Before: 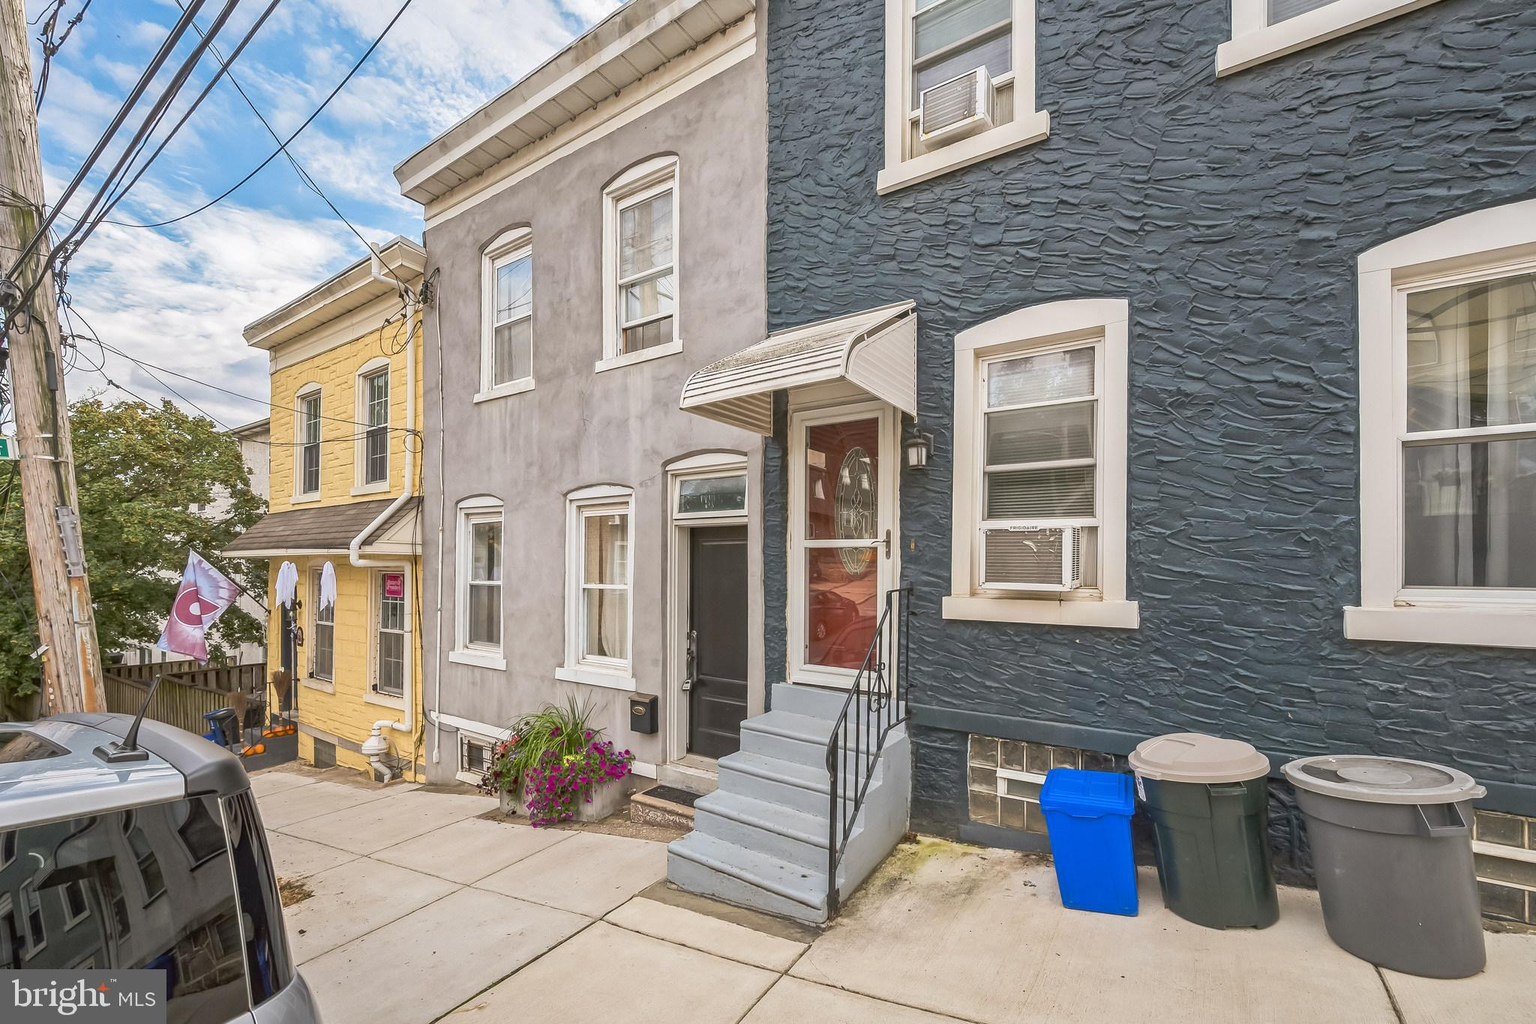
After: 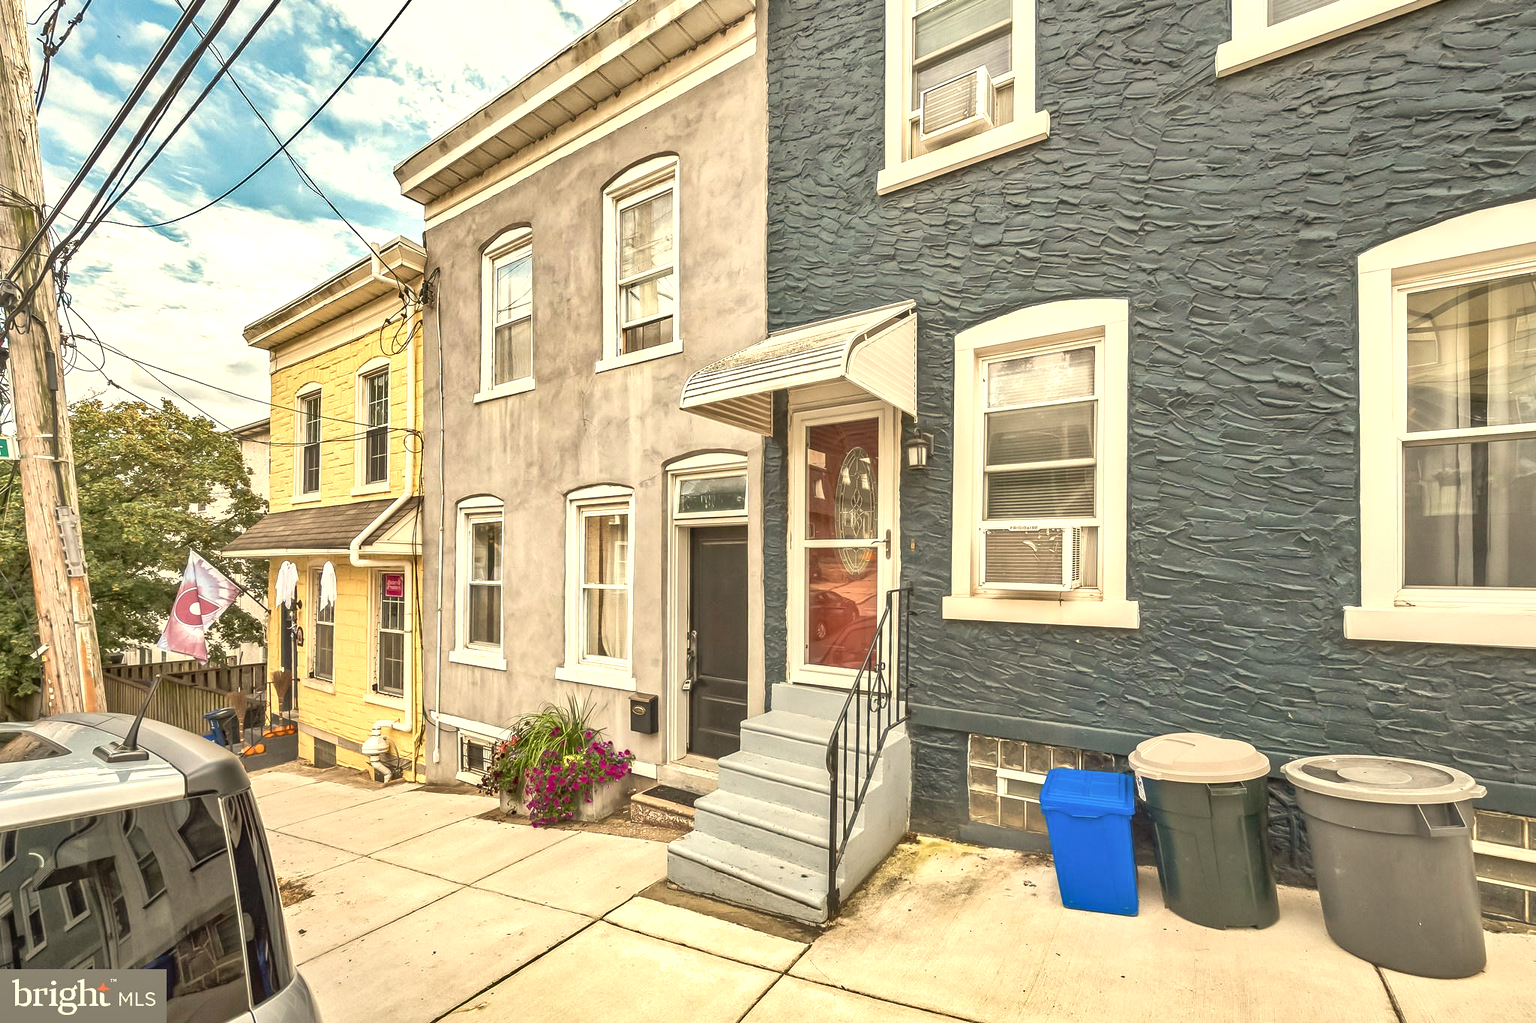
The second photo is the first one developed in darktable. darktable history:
shadows and highlights: white point adjustment 10, highlights -64.21, highlights color adjustment 49.47%, soften with gaussian
exposure: exposure 0.137 EV
highlight reconstruction: method clip highlights, clipping threshold 0
white balance: red 1.073, green 1.011, blue 0.842
